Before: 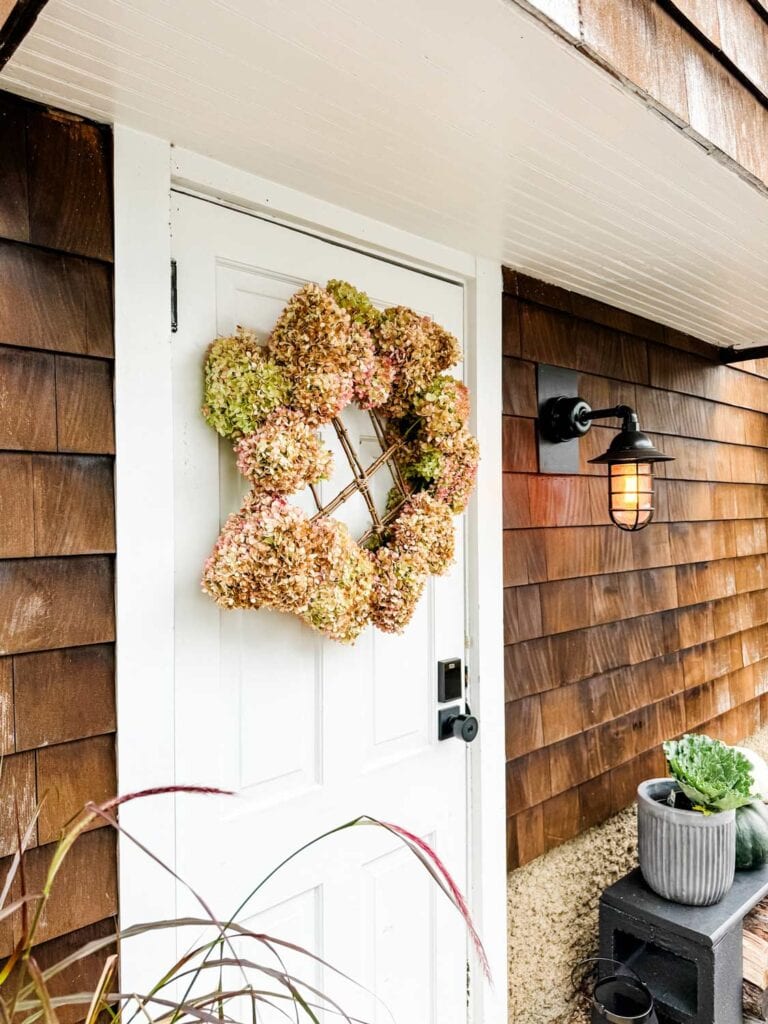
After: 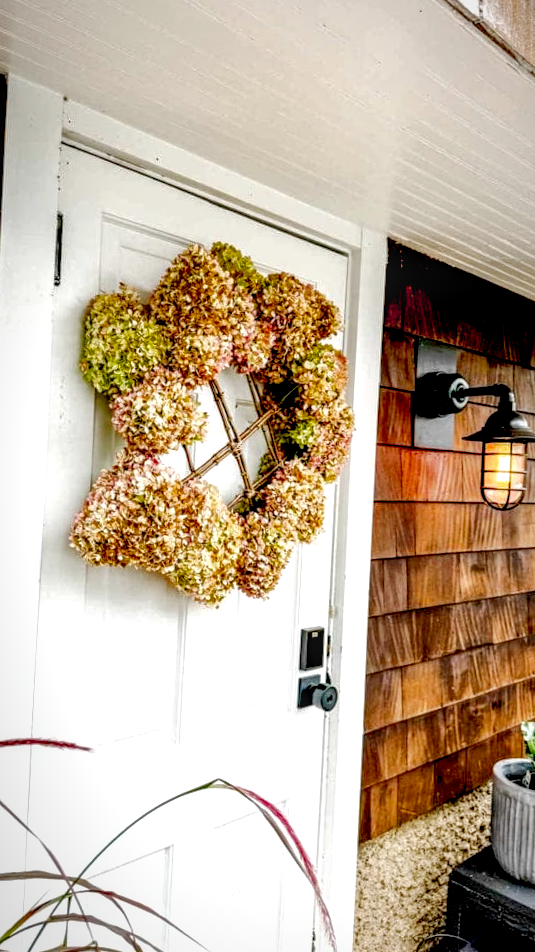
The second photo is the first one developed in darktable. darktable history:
exposure: black level correction 0.025, exposure 0.182 EV, compensate highlight preservation false
crop and rotate: angle -3.27°, left 14.277%, top 0.028%, right 10.766%, bottom 0.028%
local contrast: detail 154%
tone curve: curves: ch0 [(0, 0) (0.003, 0.014) (0.011, 0.019) (0.025, 0.026) (0.044, 0.037) (0.069, 0.053) (0.1, 0.083) (0.136, 0.121) (0.177, 0.163) (0.224, 0.22) (0.277, 0.281) (0.335, 0.354) (0.399, 0.436) (0.468, 0.526) (0.543, 0.612) (0.623, 0.706) (0.709, 0.79) (0.801, 0.858) (0.898, 0.925) (1, 1)], preserve colors none
vignetting: fall-off start 80.87%, fall-off radius 61.59%, brightness -0.384, saturation 0.007, center (0, 0.007), automatic ratio true, width/height ratio 1.418
shadows and highlights: on, module defaults
